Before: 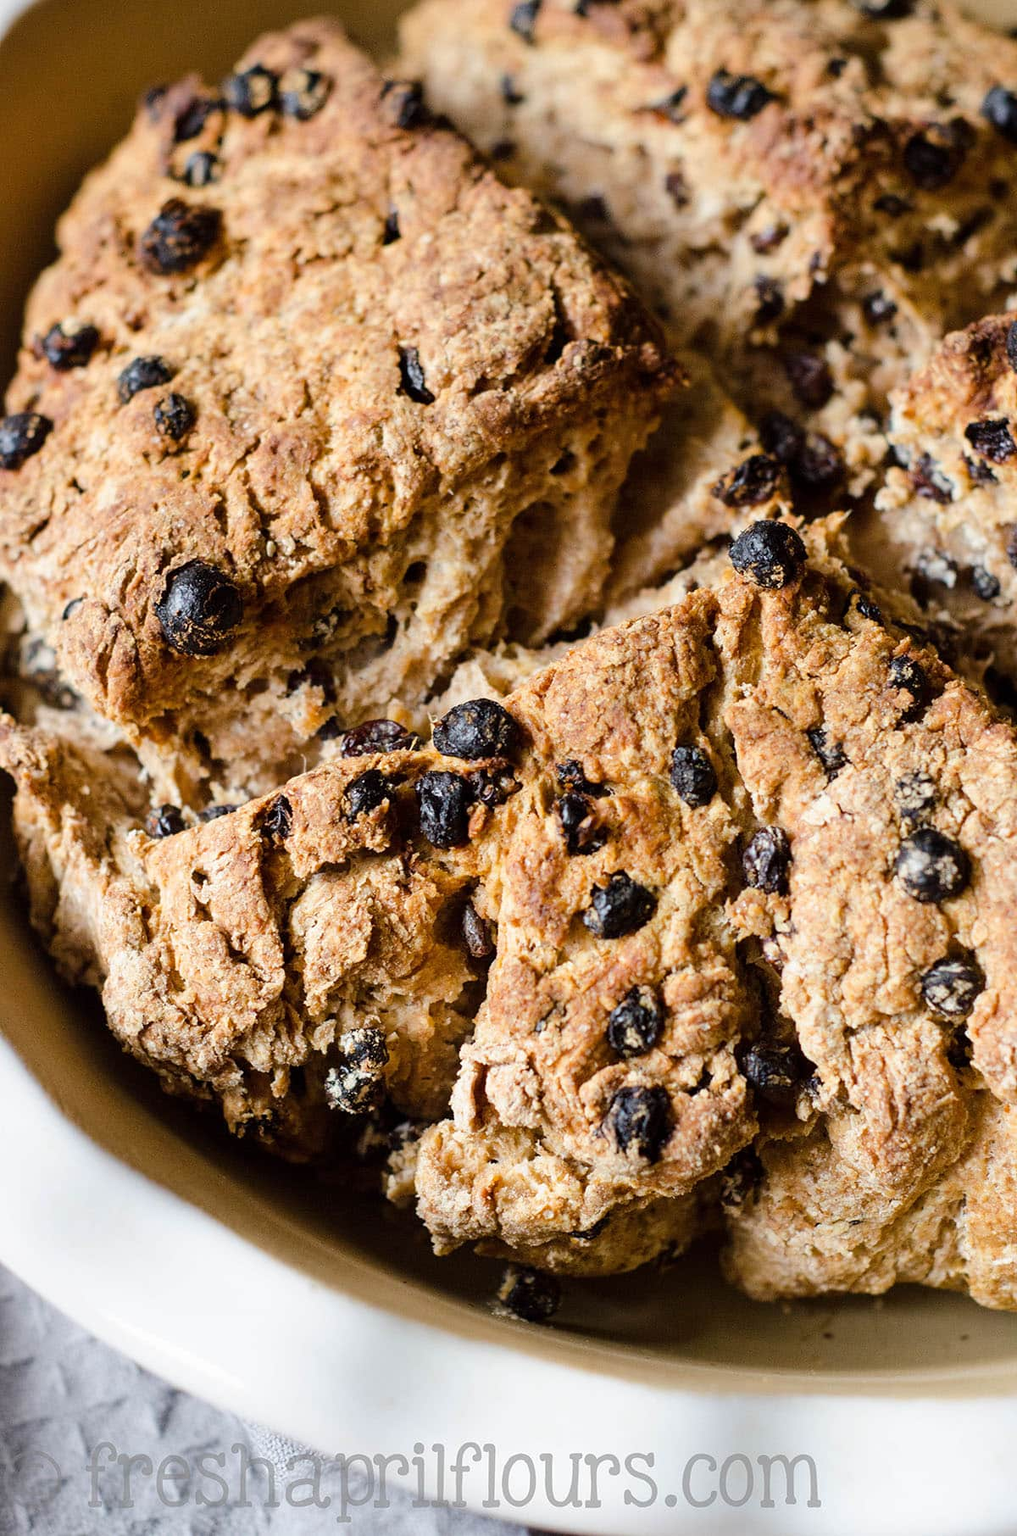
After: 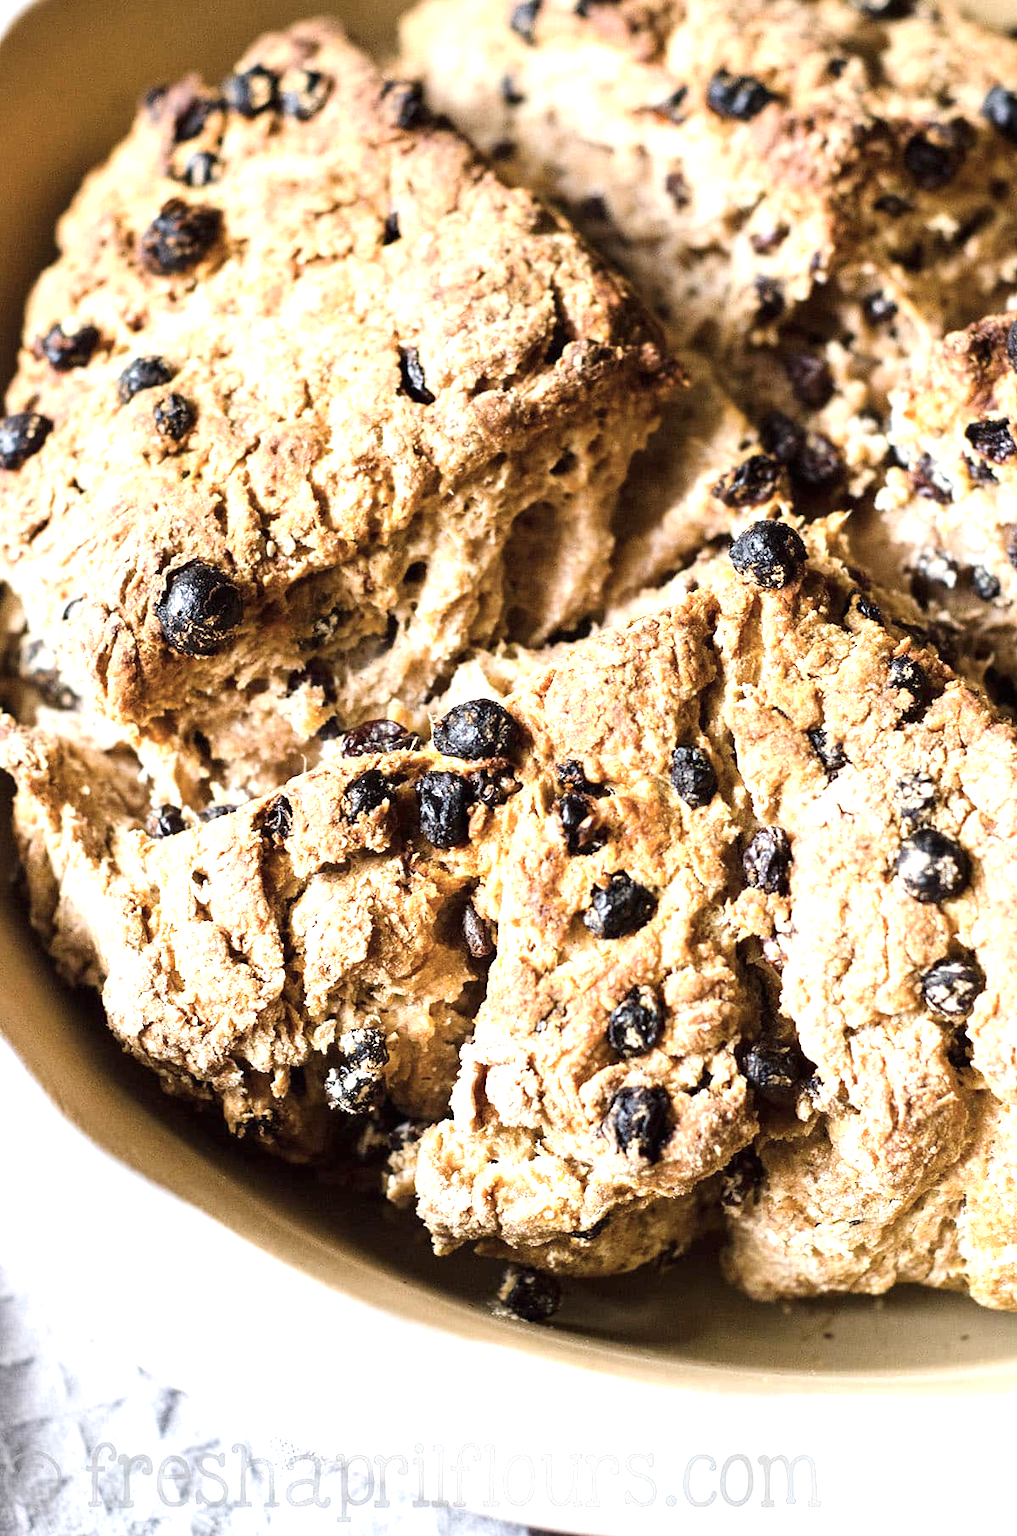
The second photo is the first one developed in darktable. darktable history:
contrast brightness saturation: contrast 0.059, brightness -0.01, saturation -0.215
exposure: black level correction 0, exposure 1.107 EV, compensate highlight preservation false
